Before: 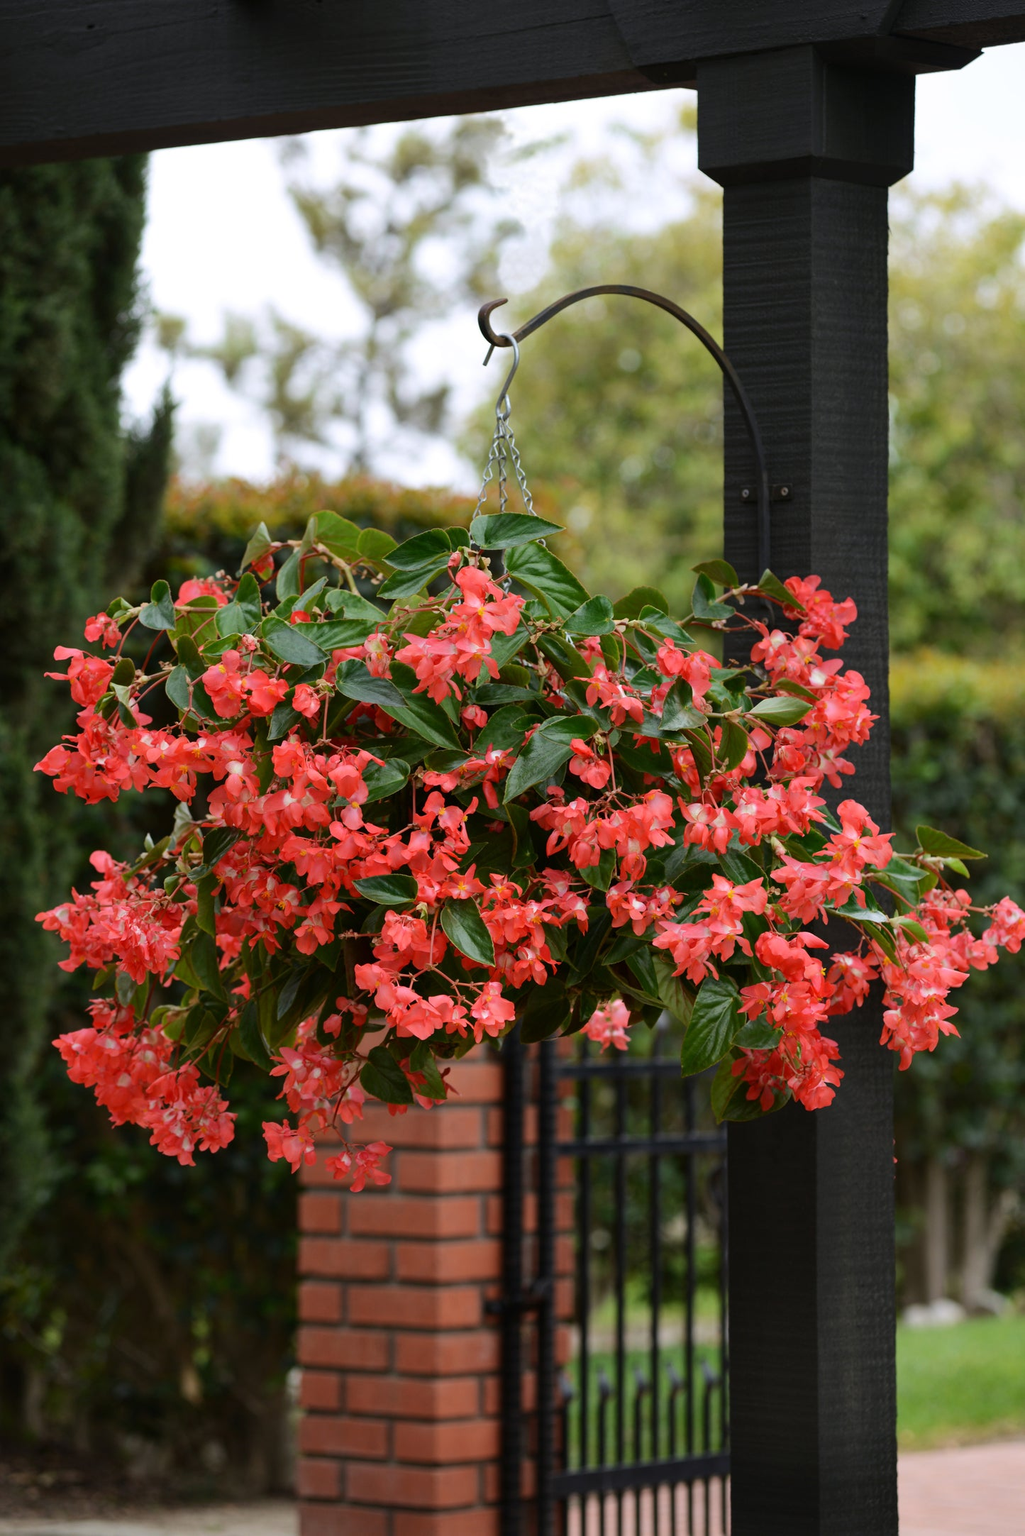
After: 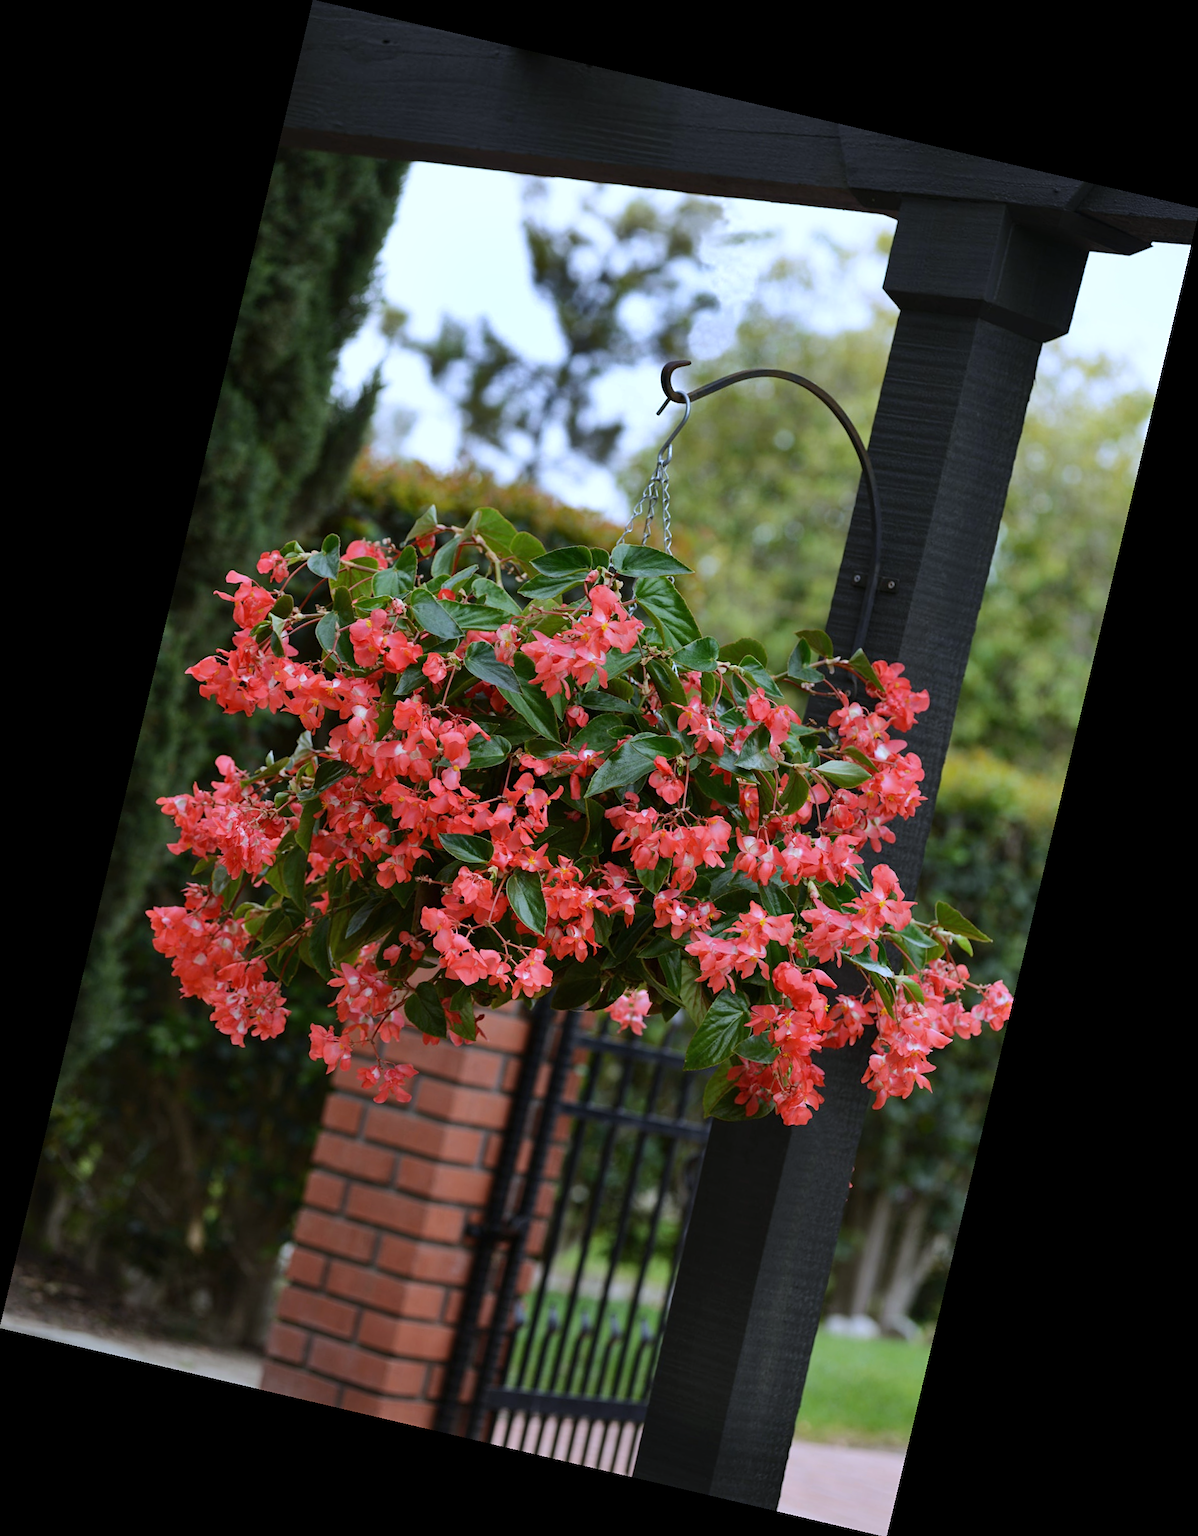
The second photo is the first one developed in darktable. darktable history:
rotate and perspective: rotation 13.27°, automatic cropping off
white balance: red 0.926, green 1.003, blue 1.133
shadows and highlights: shadows 24.5, highlights -78.15, soften with gaussian
sharpen: amount 0.2
